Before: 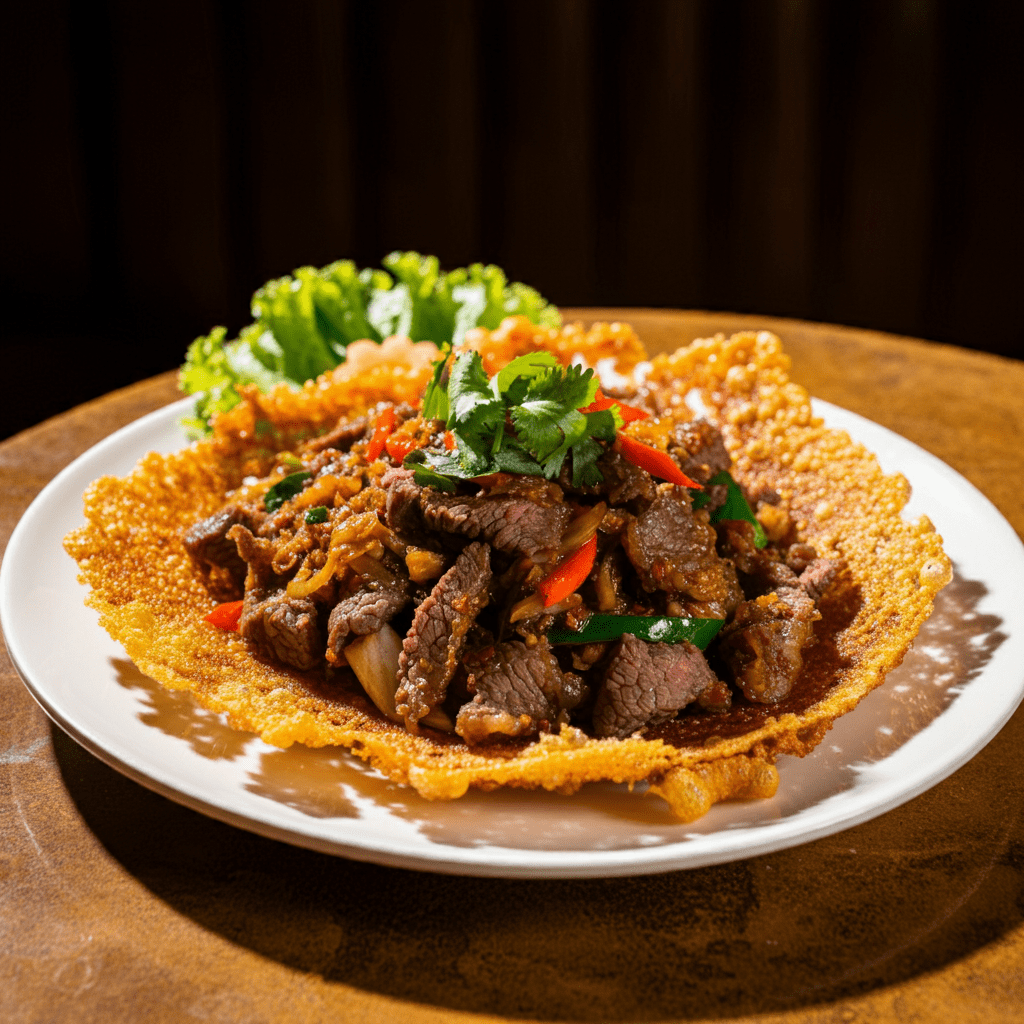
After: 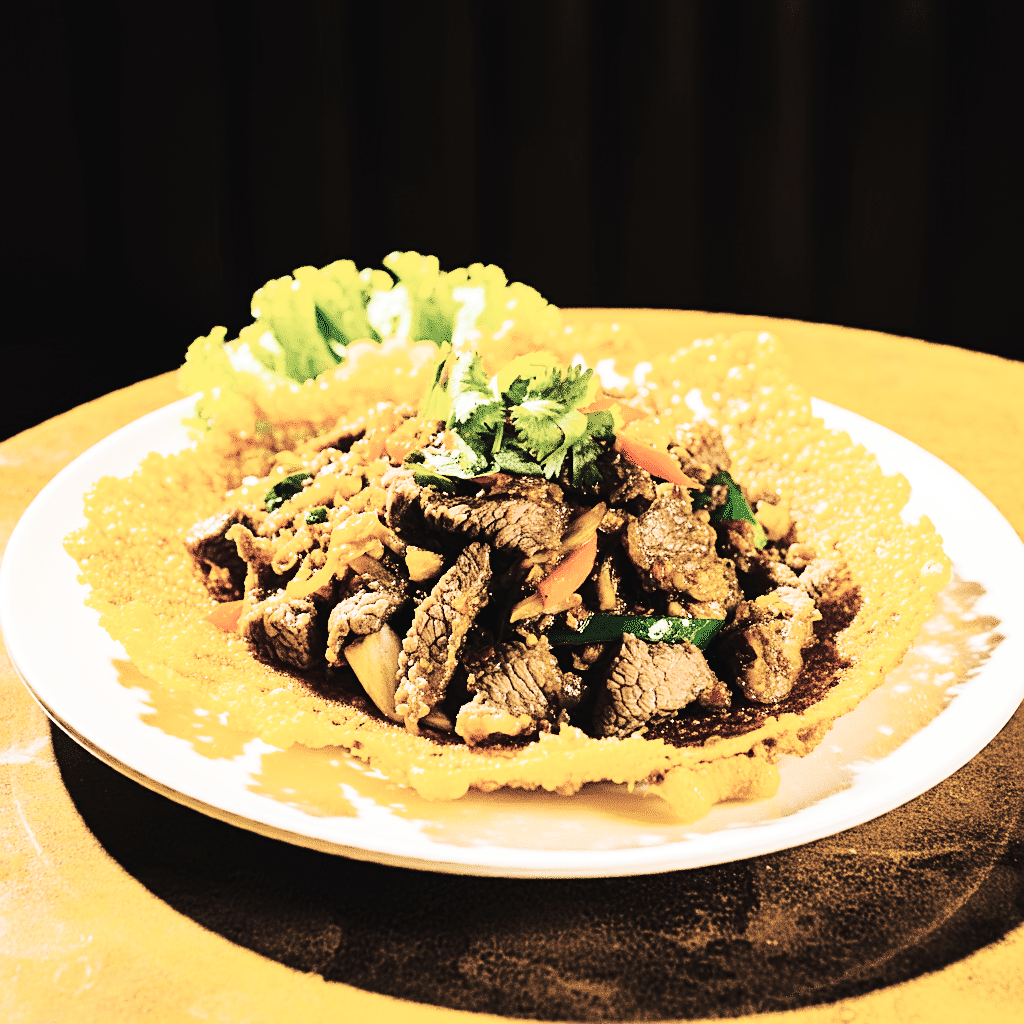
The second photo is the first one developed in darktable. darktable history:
color balance rgb: linear chroma grading › shadows 9.404%, linear chroma grading › highlights 10.393%, linear chroma grading › global chroma 15.548%, linear chroma grading › mid-tones 14.932%, perceptual saturation grading › global saturation 25.581%, global vibrance 20%
exposure: black level correction 0.001, compensate exposure bias true, compensate highlight preservation false
base curve: curves: ch0 [(0, 0) (0.028, 0.03) (0.121, 0.232) (0.46, 0.748) (0.859, 0.968) (1, 1)]
sharpen: amount 0.496
color zones: curves: ch0 [(0, 0.6) (0.129, 0.508) (0.193, 0.483) (0.429, 0.5) (0.571, 0.5) (0.714, 0.5) (0.857, 0.5) (1, 0.6)]; ch1 [(0, 0.481) (0.112, 0.245) (0.213, 0.223) (0.429, 0.233) (0.571, 0.231) (0.683, 0.242) (0.857, 0.296) (1, 0.481)]
tone equalizer: -7 EV 0.147 EV, -6 EV 0.635 EV, -5 EV 1.12 EV, -4 EV 1.33 EV, -3 EV 1.17 EV, -2 EV 0.6 EV, -1 EV 0.159 EV, edges refinement/feathering 500, mask exposure compensation -1.57 EV, preserve details no
tone curve: curves: ch0 [(0, 0.028) (0.037, 0.05) (0.123, 0.108) (0.19, 0.164) (0.269, 0.247) (0.475, 0.533) (0.595, 0.695) (0.718, 0.823) (0.855, 0.913) (1, 0.982)]; ch1 [(0, 0) (0.243, 0.245) (0.427, 0.41) (0.493, 0.481) (0.505, 0.502) (0.536, 0.545) (0.56, 0.582) (0.611, 0.644) (0.769, 0.807) (1, 1)]; ch2 [(0, 0) (0.249, 0.216) (0.349, 0.321) (0.424, 0.442) (0.476, 0.483) (0.498, 0.499) (0.517, 0.519) (0.532, 0.55) (0.569, 0.608) (0.614, 0.661) (0.706, 0.75) (0.808, 0.809) (0.991, 0.968)], preserve colors none
levels: mode automatic, white 99.92%, levels [0, 0.476, 0.951]
